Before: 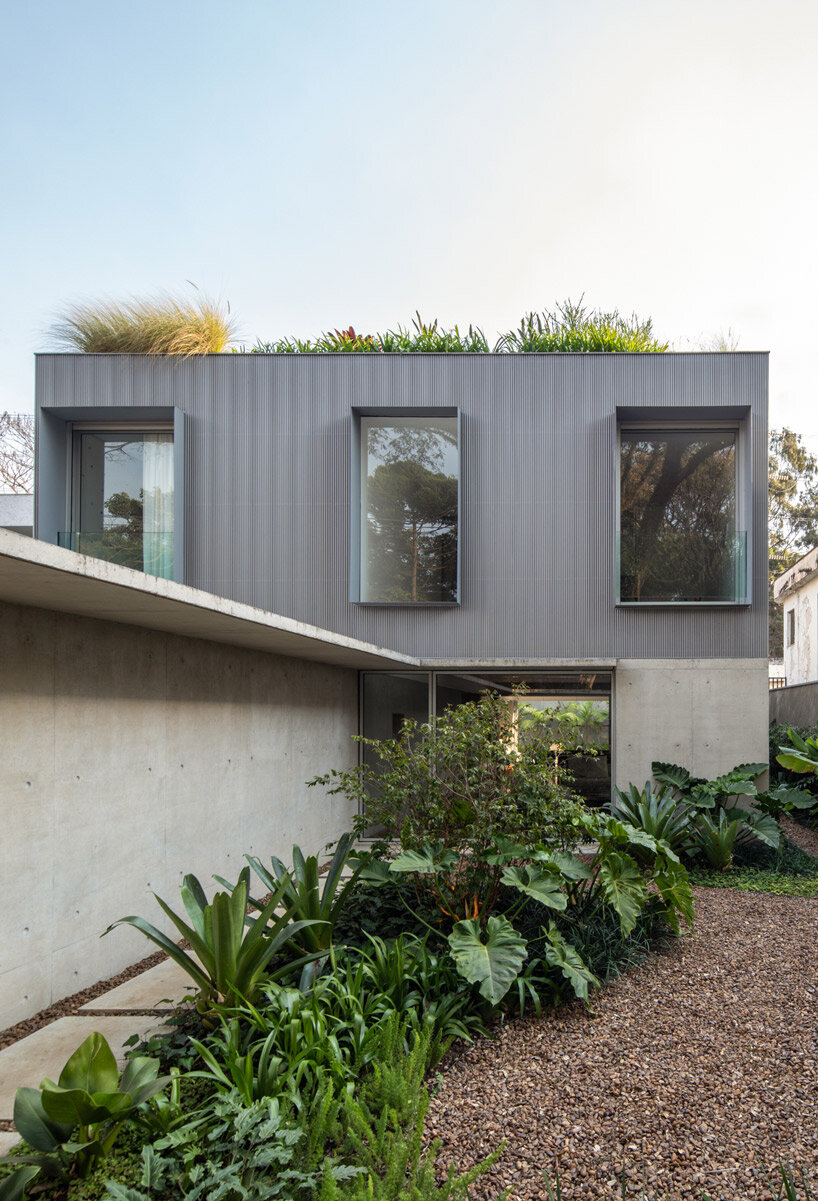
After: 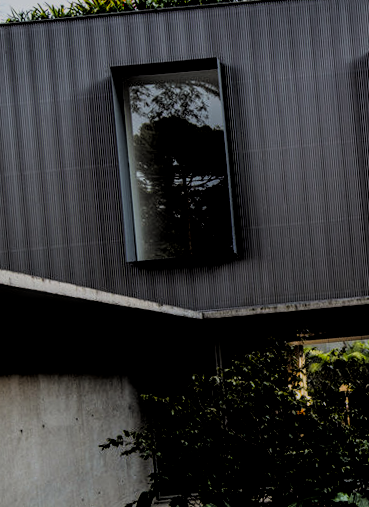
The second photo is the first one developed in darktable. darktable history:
crop: left 30%, top 30%, right 30%, bottom 30%
rgb curve: curves: ch0 [(0, 0) (0.21, 0.15) (0.24, 0.21) (0.5, 0.75) (0.75, 0.96) (0.89, 0.99) (1, 1)]; ch1 [(0, 0.02) (0.21, 0.13) (0.25, 0.2) (0.5, 0.67) (0.75, 0.9) (0.89, 0.97) (1, 1)]; ch2 [(0, 0.02) (0.21, 0.13) (0.25, 0.2) (0.5, 0.67) (0.75, 0.9) (0.89, 0.97) (1, 1)], compensate middle gray true
exposure: exposure -2.002 EV, compensate highlight preservation false
local contrast: on, module defaults
color balance: lift [1, 1, 0.999, 1.001], gamma [1, 1.003, 1.005, 0.995], gain [1, 0.992, 0.988, 1.012], contrast 5%, output saturation 110%
rotate and perspective: rotation -5.2°, automatic cropping off
filmic rgb: black relative exposure -7.75 EV, white relative exposure 4.4 EV, threshold 3 EV, target black luminance 0%, hardness 3.76, latitude 50.51%, contrast 1.074, highlights saturation mix 10%, shadows ↔ highlights balance -0.22%, color science v4 (2020), enable highlight reconstruction true
